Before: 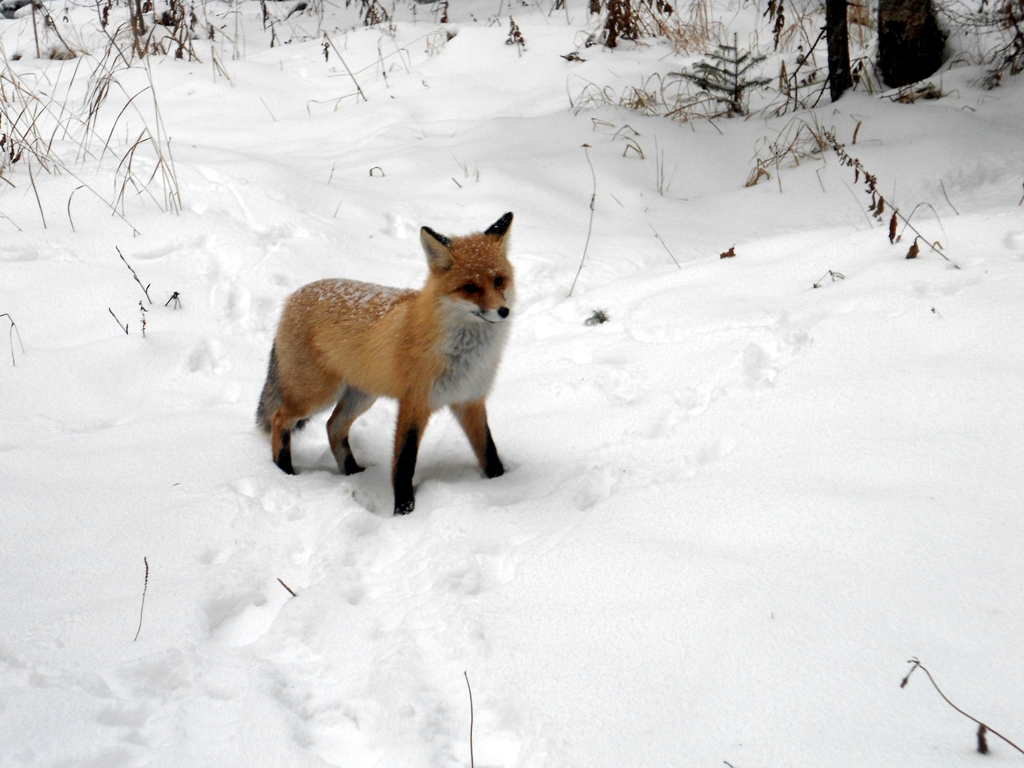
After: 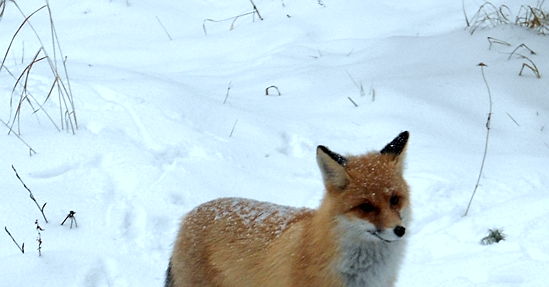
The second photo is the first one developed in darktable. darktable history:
crop: left 10.217%, top 10.55%, right 36.129%, bottom 51.954%
sharpen: radius 0.977, amount 0.611
color calibration: illuminant Planckian (black body), x 0.375, y 0.374, temperature 4111.55 K
